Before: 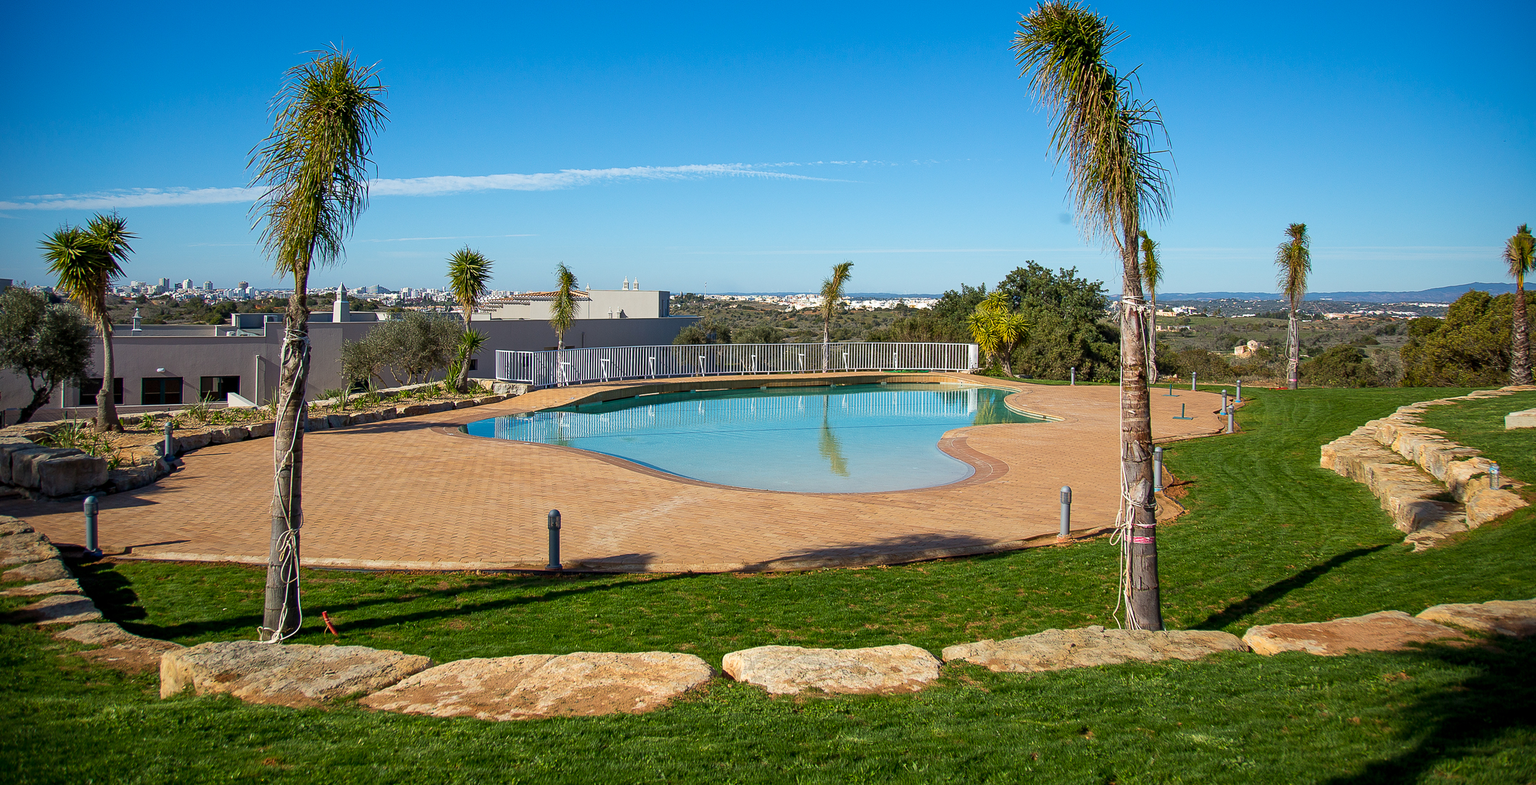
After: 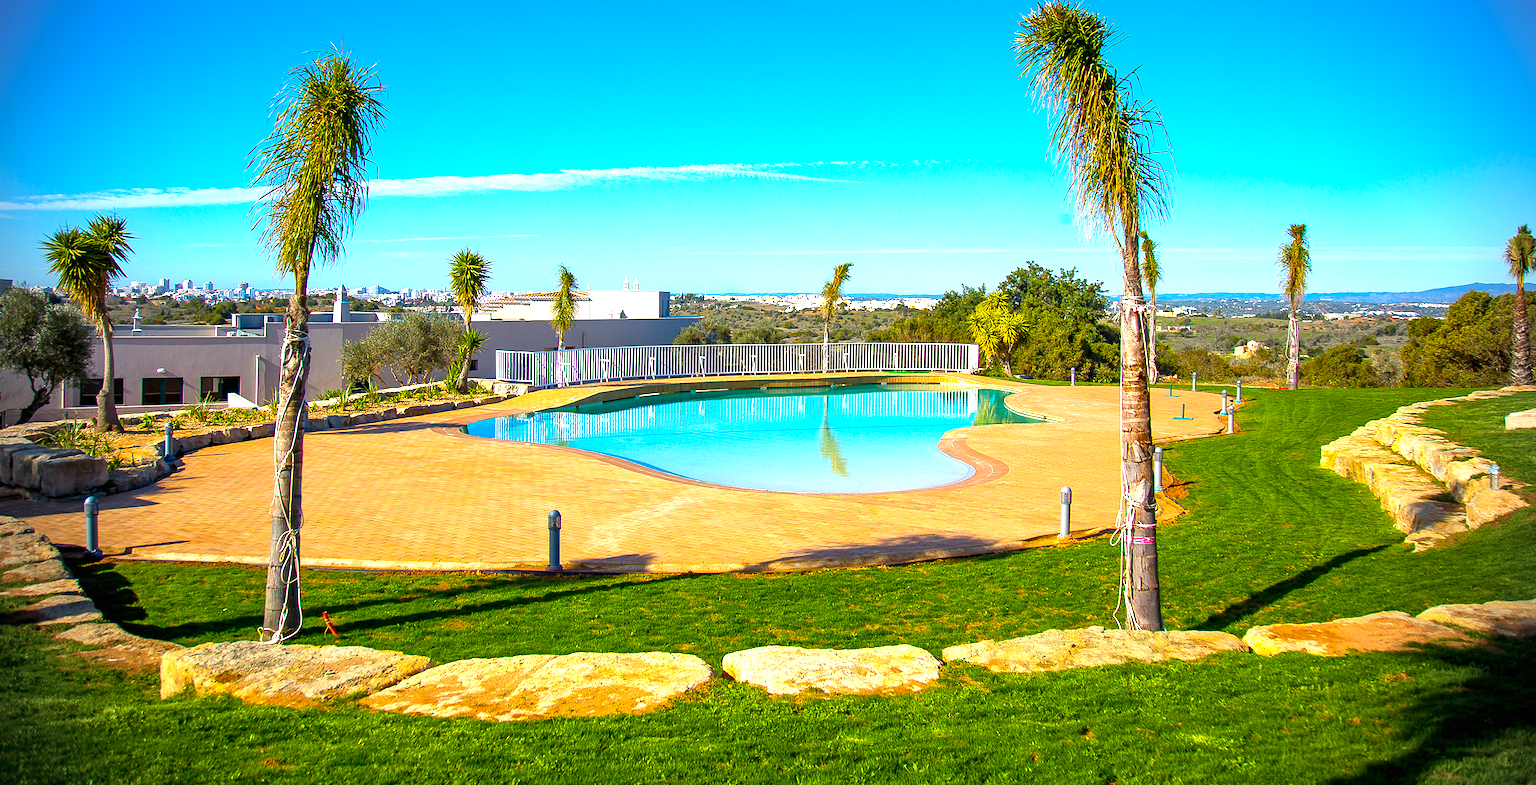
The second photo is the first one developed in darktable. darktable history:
white balance: emerald 1
exposure: black level correction 0, exposure 1.1 EV, compensate exposure bias true, compensate highlight preservation false
color balance rgb: linear chroma grading › global chroma 15%, perceptual saturation grading › global saturation 30%
vignetting: on, module defaults
